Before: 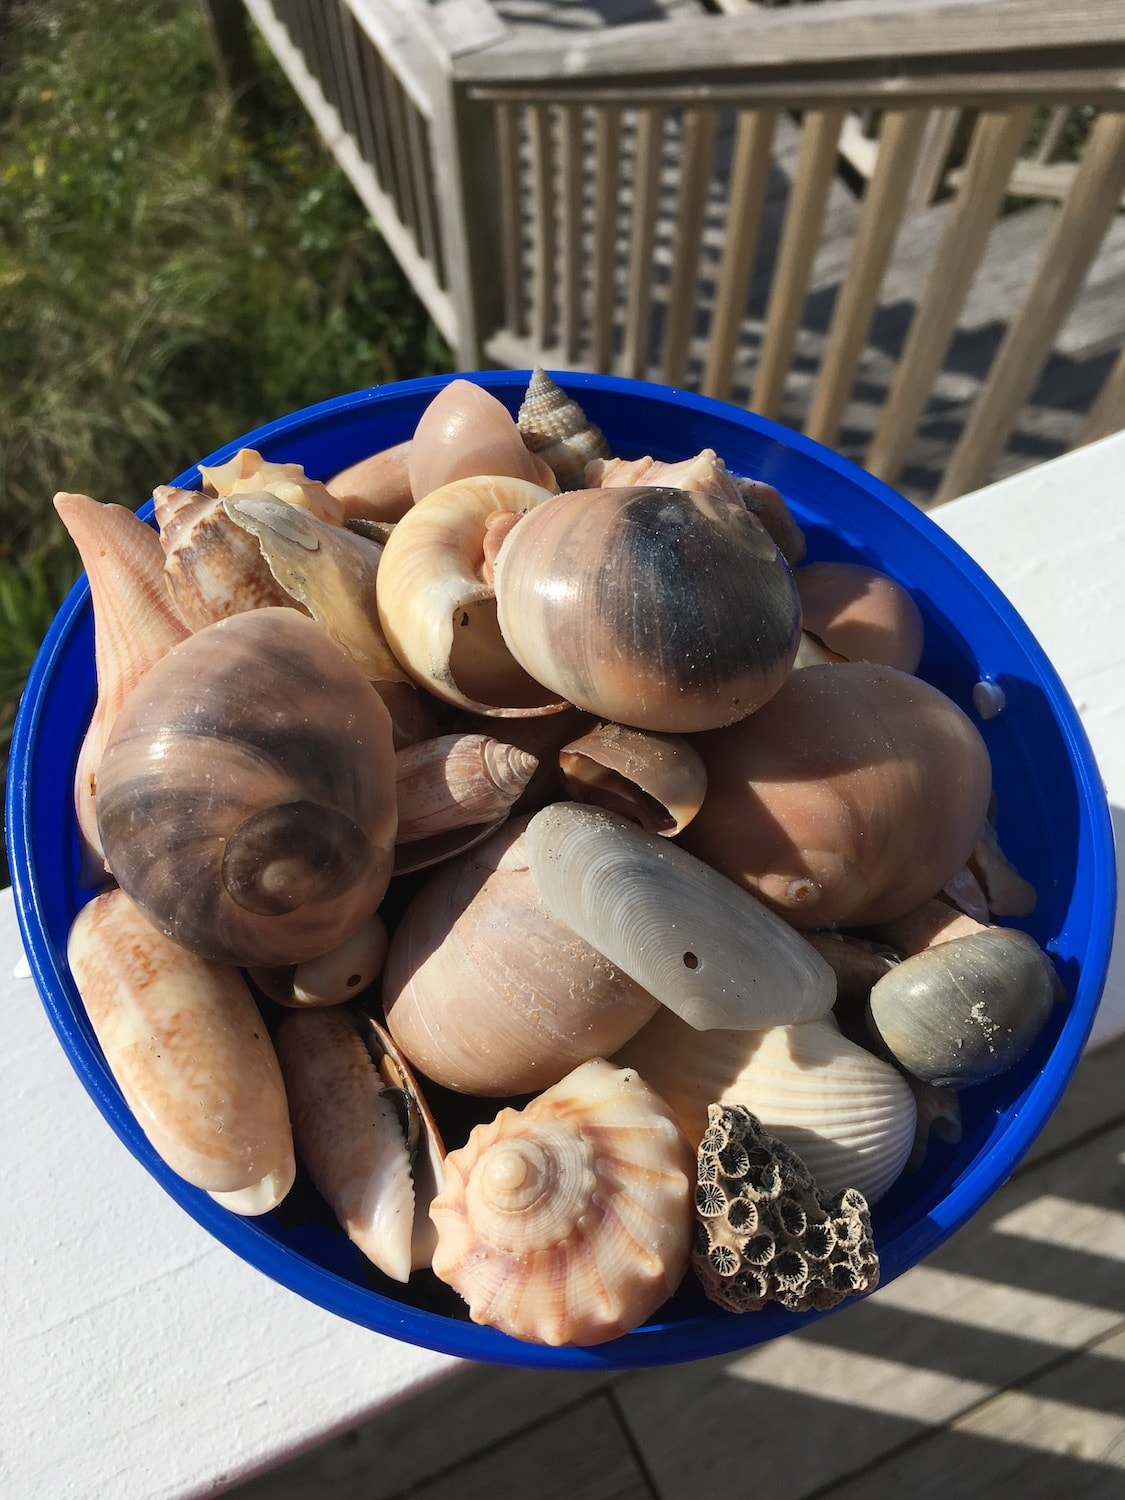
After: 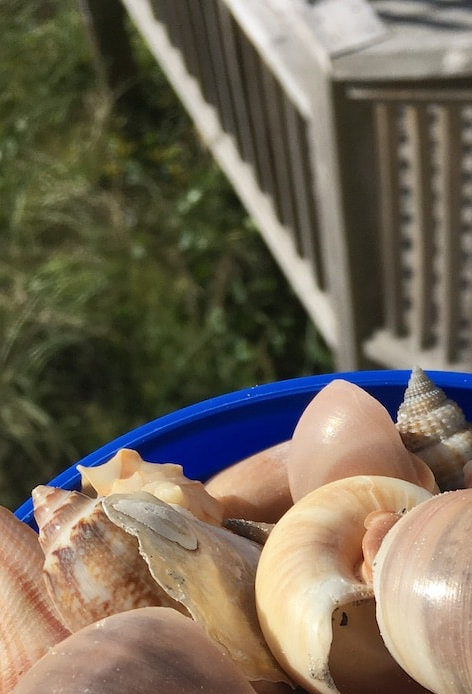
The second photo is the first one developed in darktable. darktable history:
shadows and highlights: shadows 24.5, highlights -78.15, soften with gaussian
crop and rotate: left 10.817%, top 0.062%, right 47.194%, bottom 53.626%
